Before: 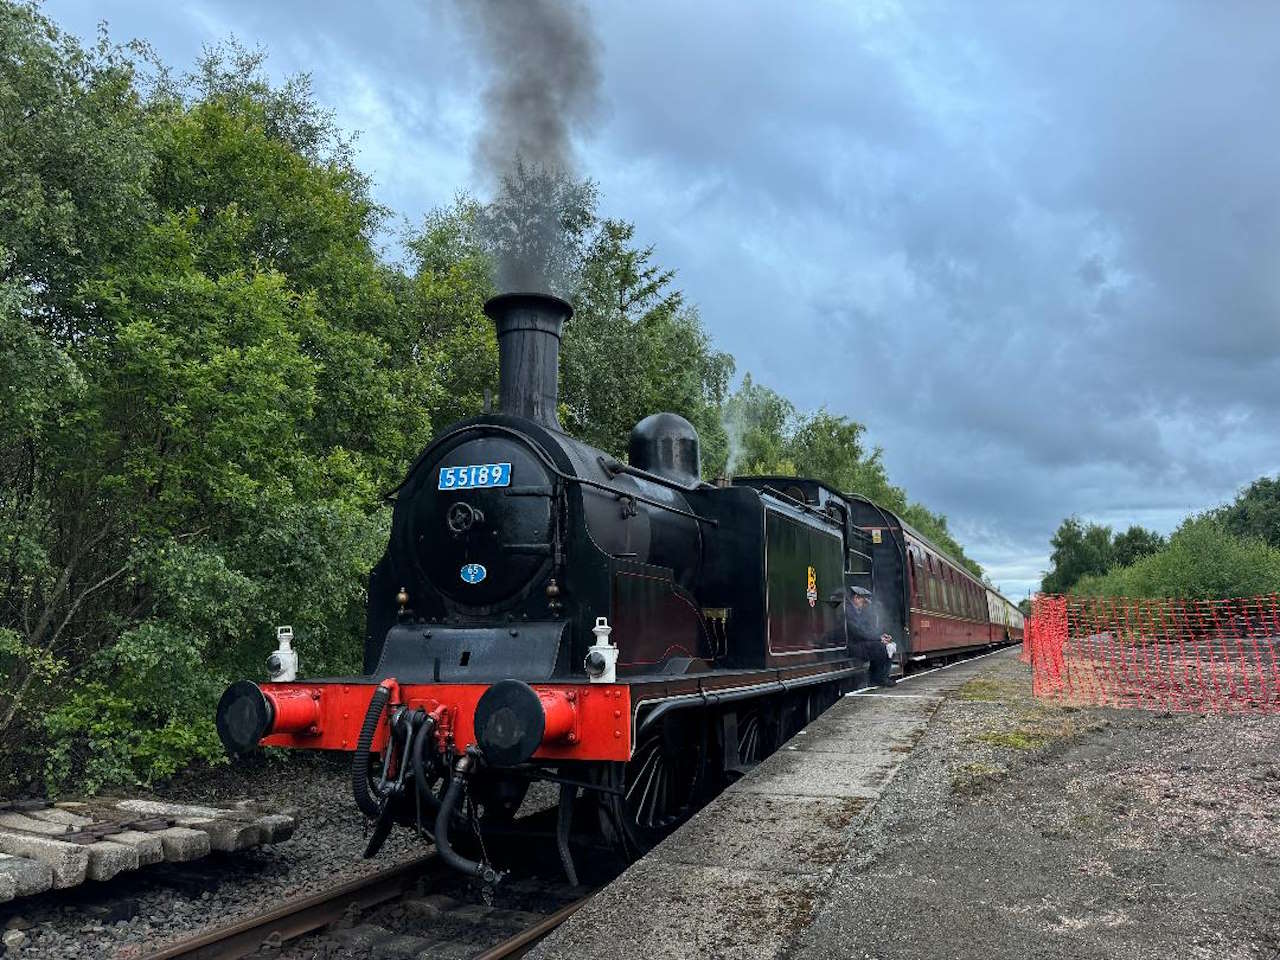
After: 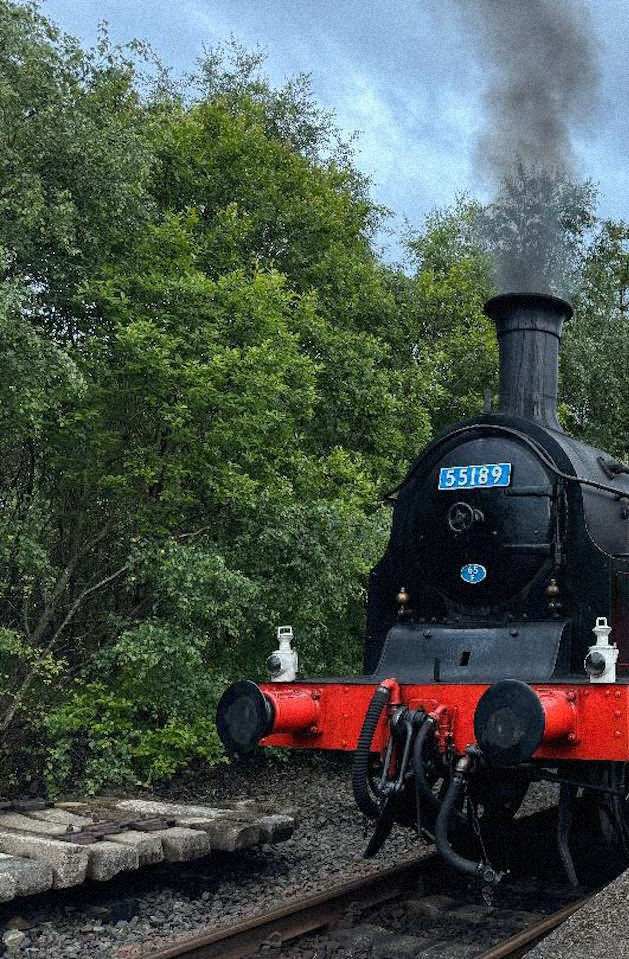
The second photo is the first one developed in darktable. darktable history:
color balance rgb: on, module defaults
grain: coarseness 9.38 ISO, strength 34.99%, mid-tones bias 0%
crop and rotate: left 0%, top 0%, right 50.845%
